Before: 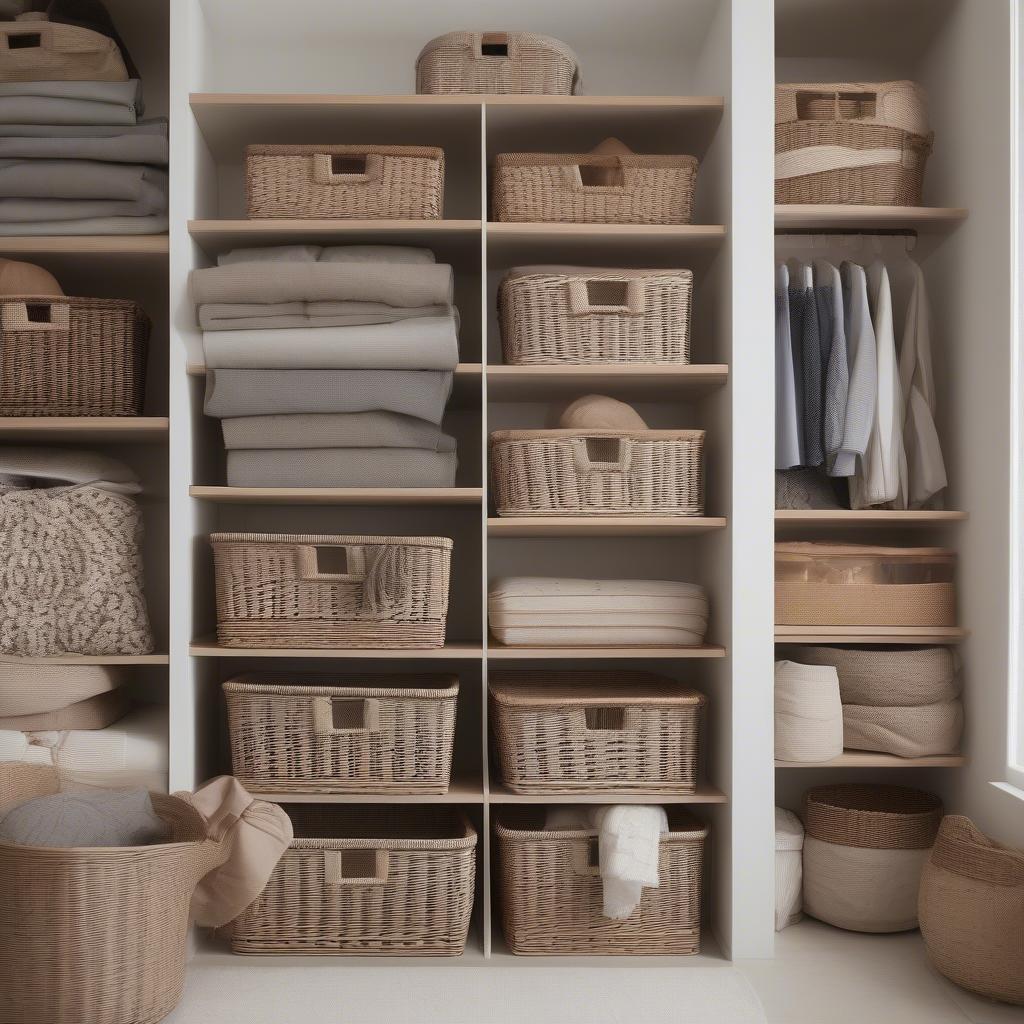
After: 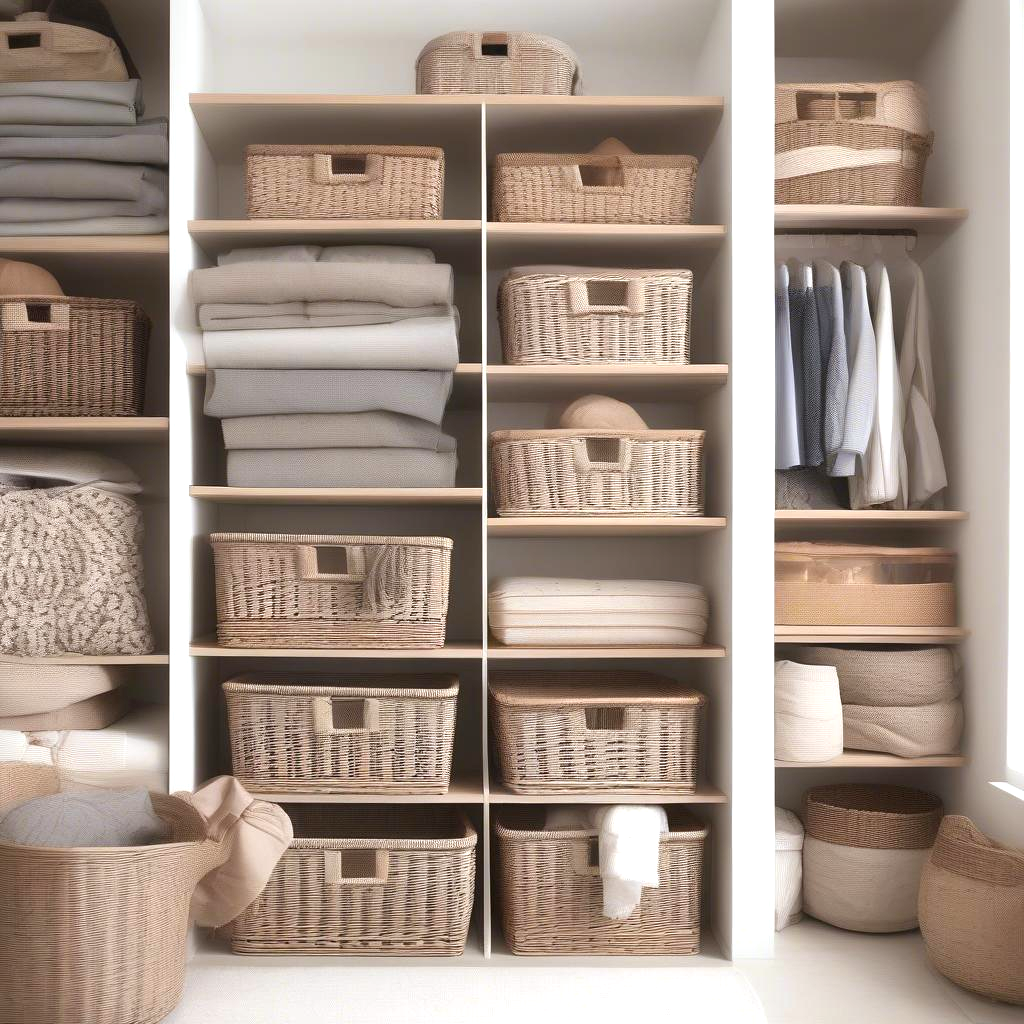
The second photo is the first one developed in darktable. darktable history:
exposure: black level correction 0, exposure 0.9 EV, compensate exposure bias true, compensate highlight preservation false
white balance: red 0.988, blue 1.017
vibrance: on, module defaults
